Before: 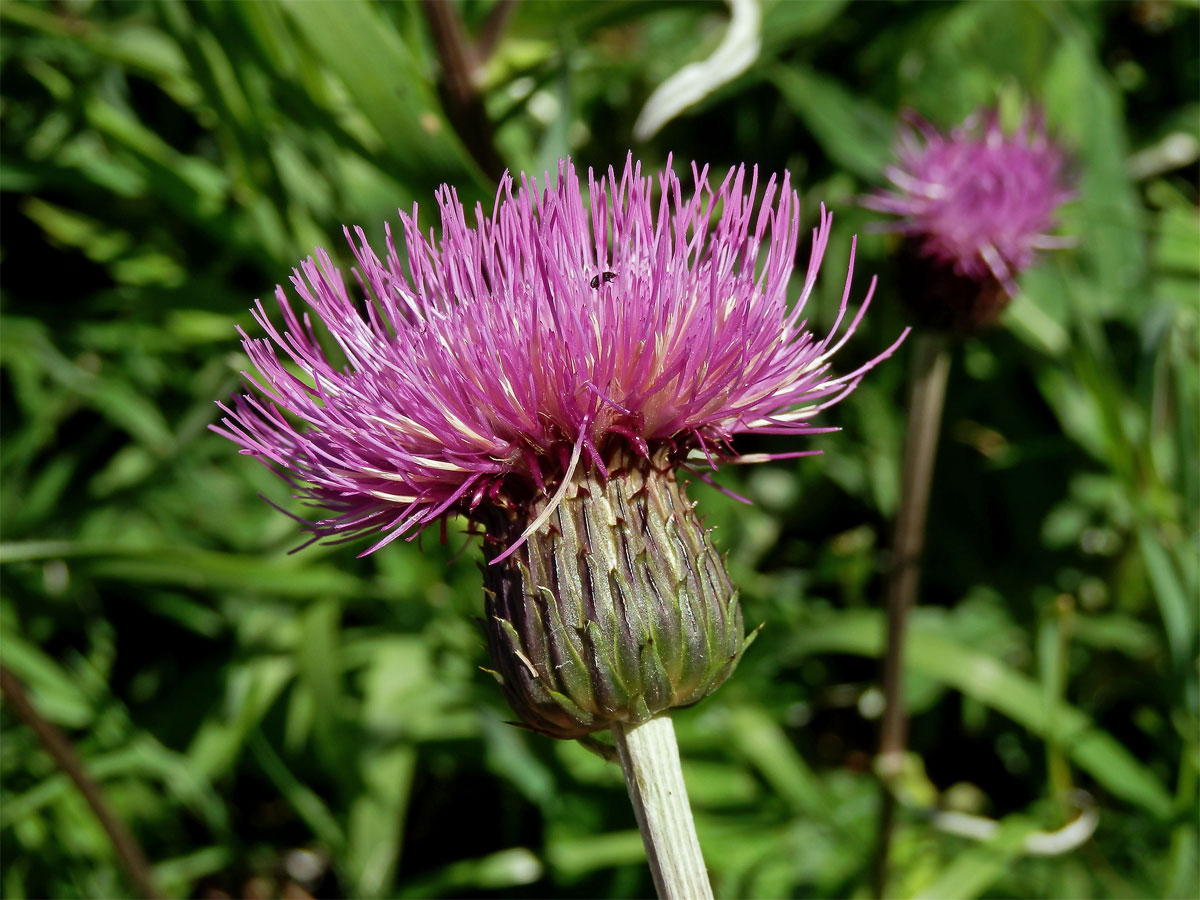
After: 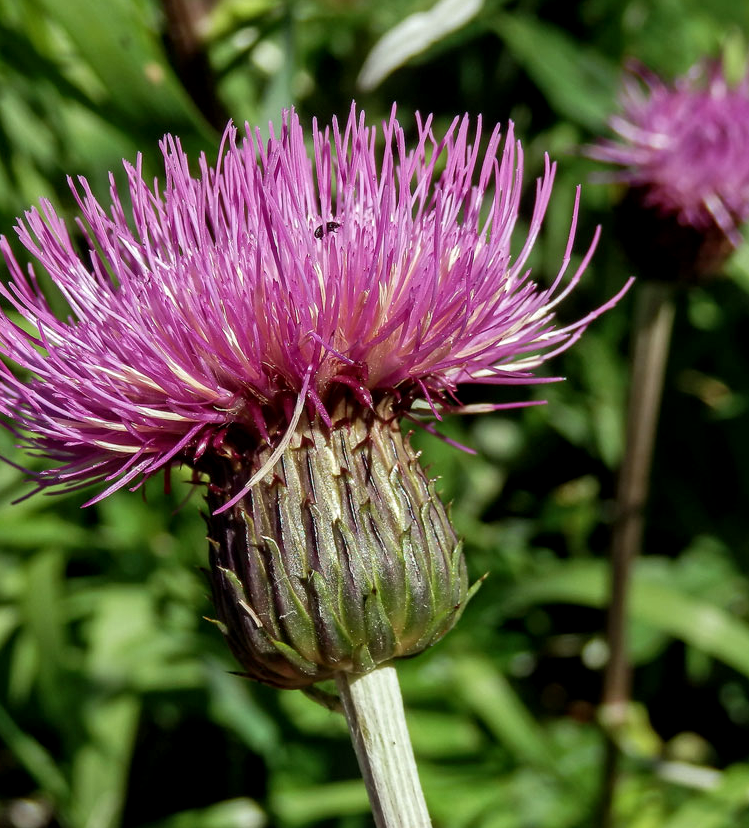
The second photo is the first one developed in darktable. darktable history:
crop and rotate: left 23.037%, top 5.622%, right 14.535%, bottom 2.362%
local contrast: on, module defaults
